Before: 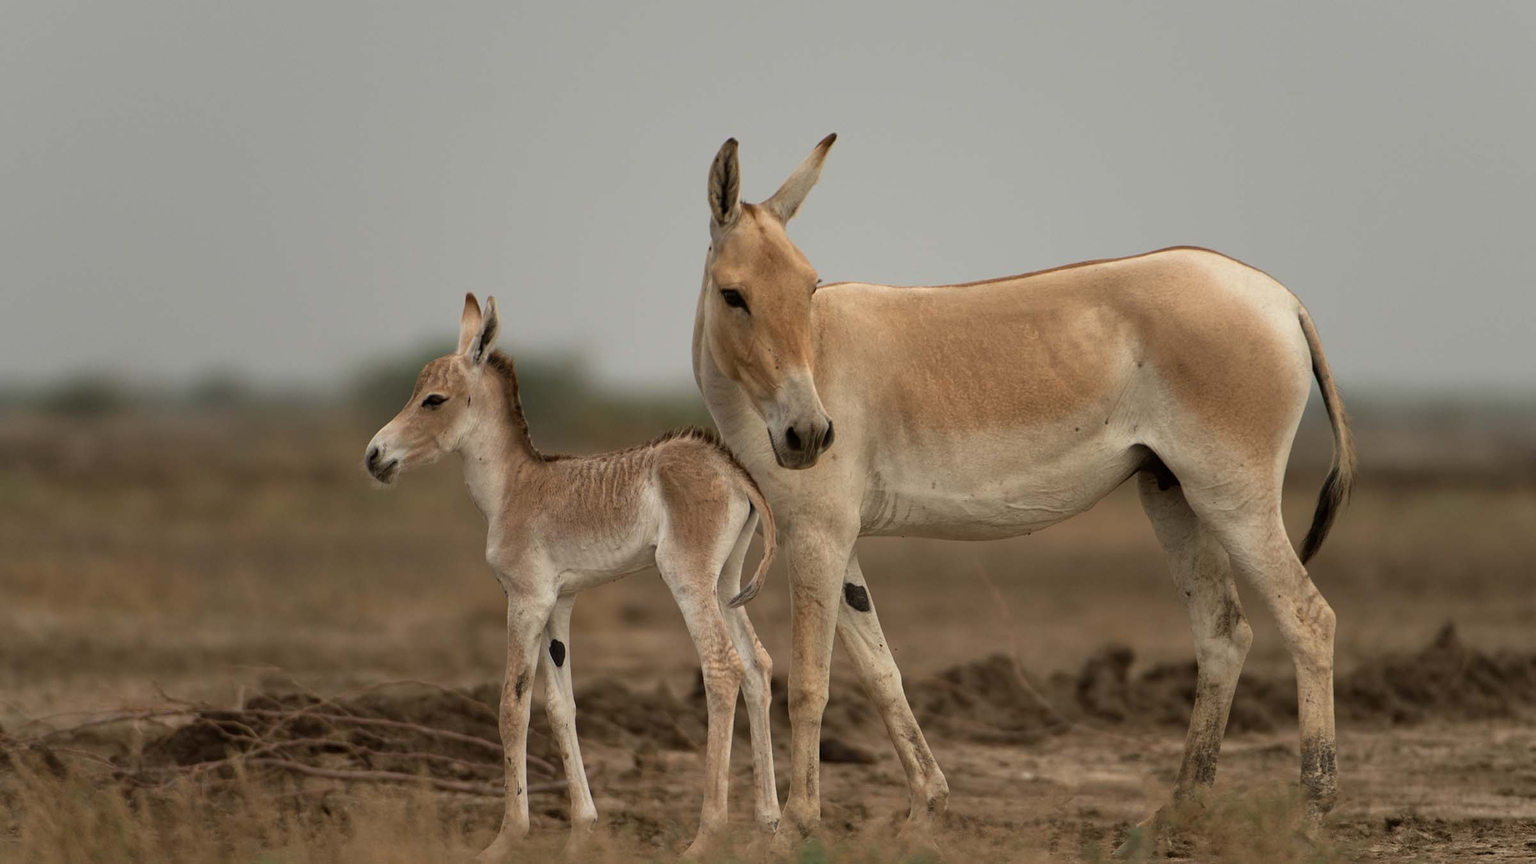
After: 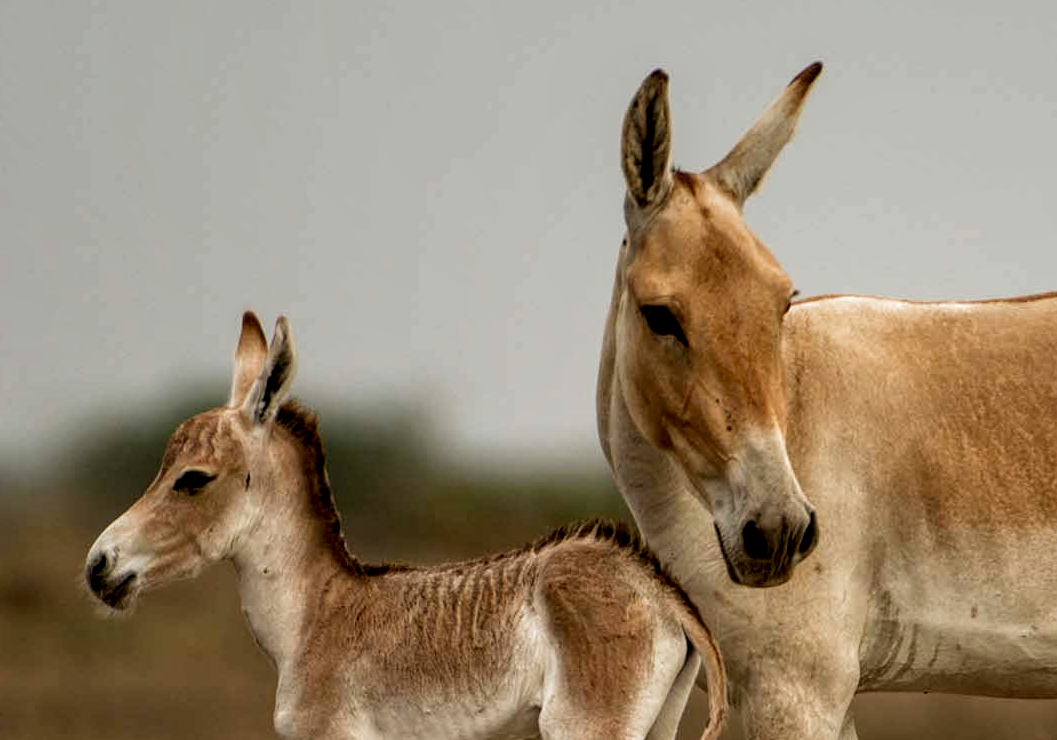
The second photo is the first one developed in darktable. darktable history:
crop: left 20.248%, top 10.86%, right 35.675%, bottom 34.321%
tone equalizer: -7 EV 0.13 EV, smoothing diameter 25%, edges refinement/feathering 10, preserve details guided filter
local contrast: highlights 61%, detail 143%, midtone range 0.428
filmic rgb: black relative exposure -8.2 EV, white relative exposure 2.2 EV, threshold 3 EV, hardness 7.11, latitude 75%, contrast 1.325, highlights saturation mix -2%, shadows ↔ highlights balance 30%, preserve chrominance no, color science v5 (2021), contrast in shadows safe, contrast in highlights safe, enable highlight reconstruction true
contrast brightness saturation: saturation 0.1
